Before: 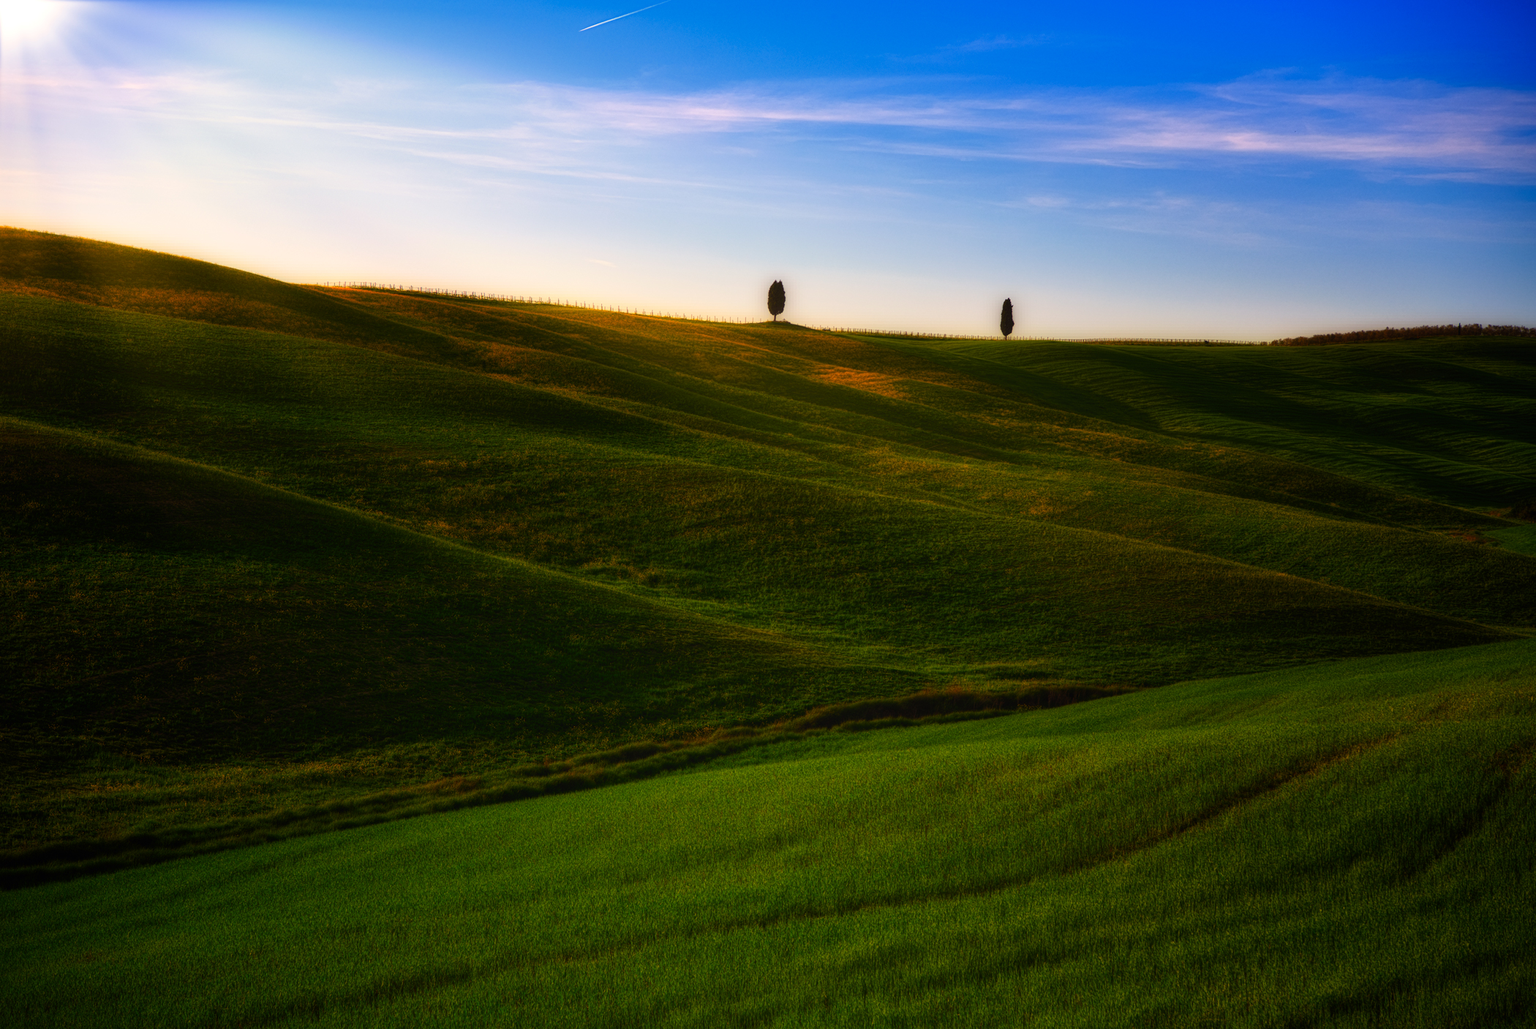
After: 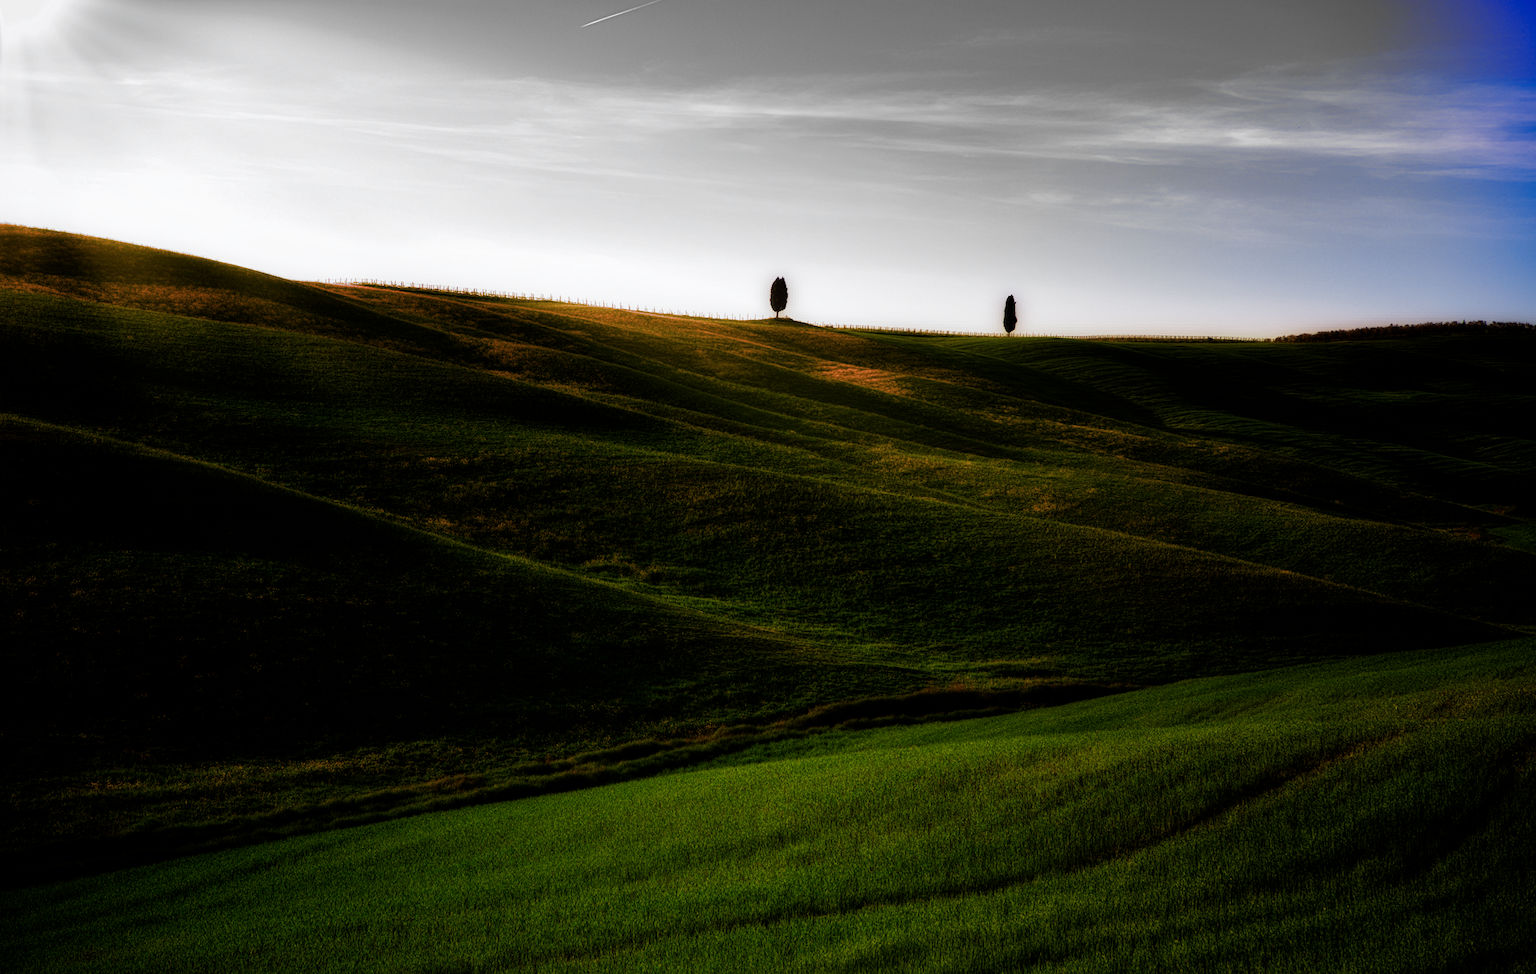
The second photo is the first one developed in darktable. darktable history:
crop: top 0.437%, right 0.259%, bottom 5.039%
color calibration: output R [1.003, 0.027, -0.041, 0], output G [-0.018, 1.043, -0.038, 0], output B [0.071, -0.086, 1.017, 0], illuminant as shot in camera, x 0.358, y 0.373, temperature 4628.91 K
color correction: highlights a* 0.047, highlights b* -0.677
filmic rgb: black relative exposure -8.23 EV, white relative exposure 2.2 EV, threshold 3.02 EV, target white luminance 99.929%, hardness 7.08, latitude 75.43%, contrast 1.315, highlights saturation mix -1.88%, shadows ↔ highlights balance 30.39%, add noise in highlights 0.002, preserve chrominance max RGB, color science v3 (2019), use custom middle-gray values true, contrast in highlights soft, enable highlight reconstruction true
